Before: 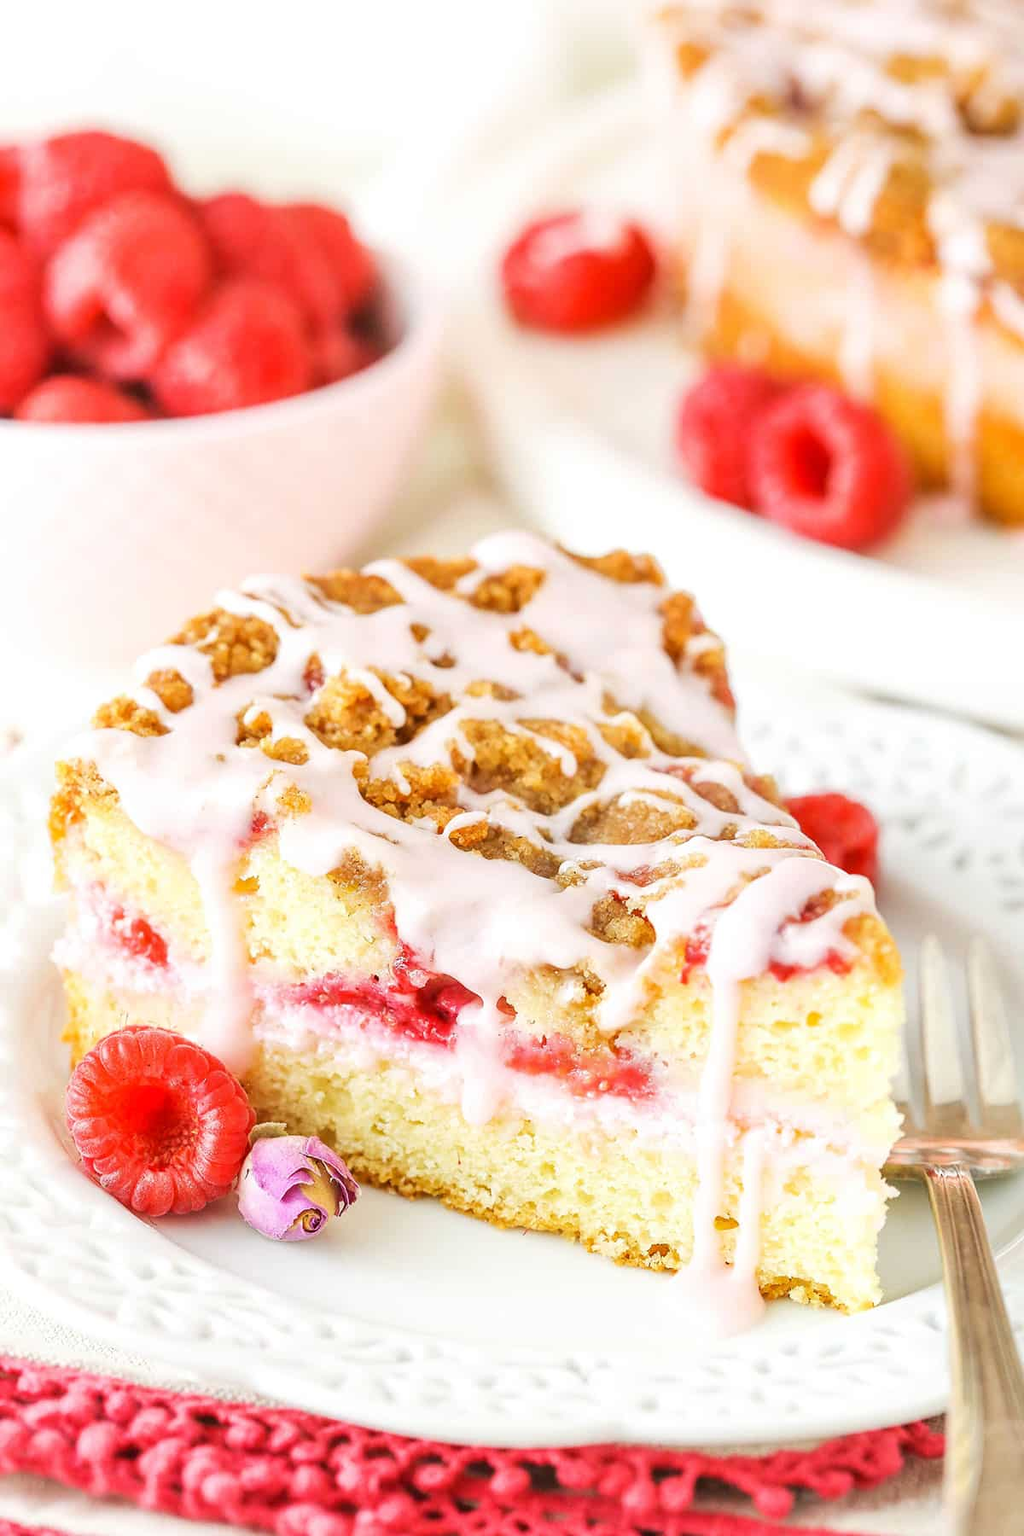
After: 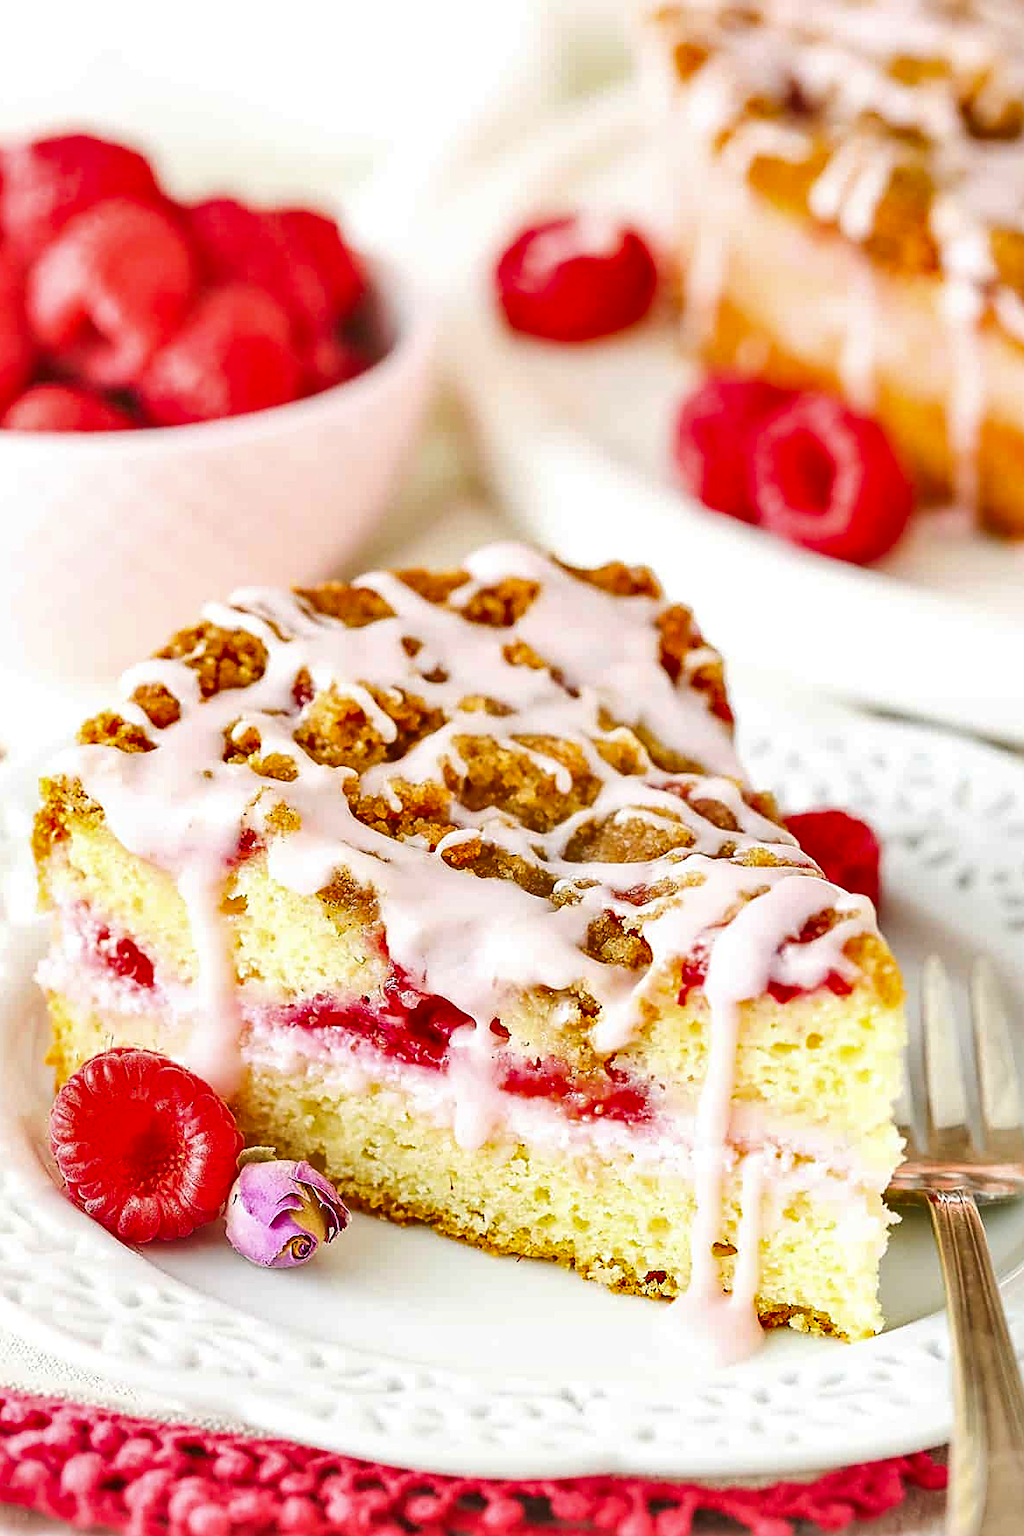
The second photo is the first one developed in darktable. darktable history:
crop: left 1.725%, right 0.277%, bottom 2.062%
shadows and highlights: highlights color adjustment 89.18%, soften with gaussian
sharpen: on, module defaults
exposure: compensate exposure bias true, compensate highlight preservation false
